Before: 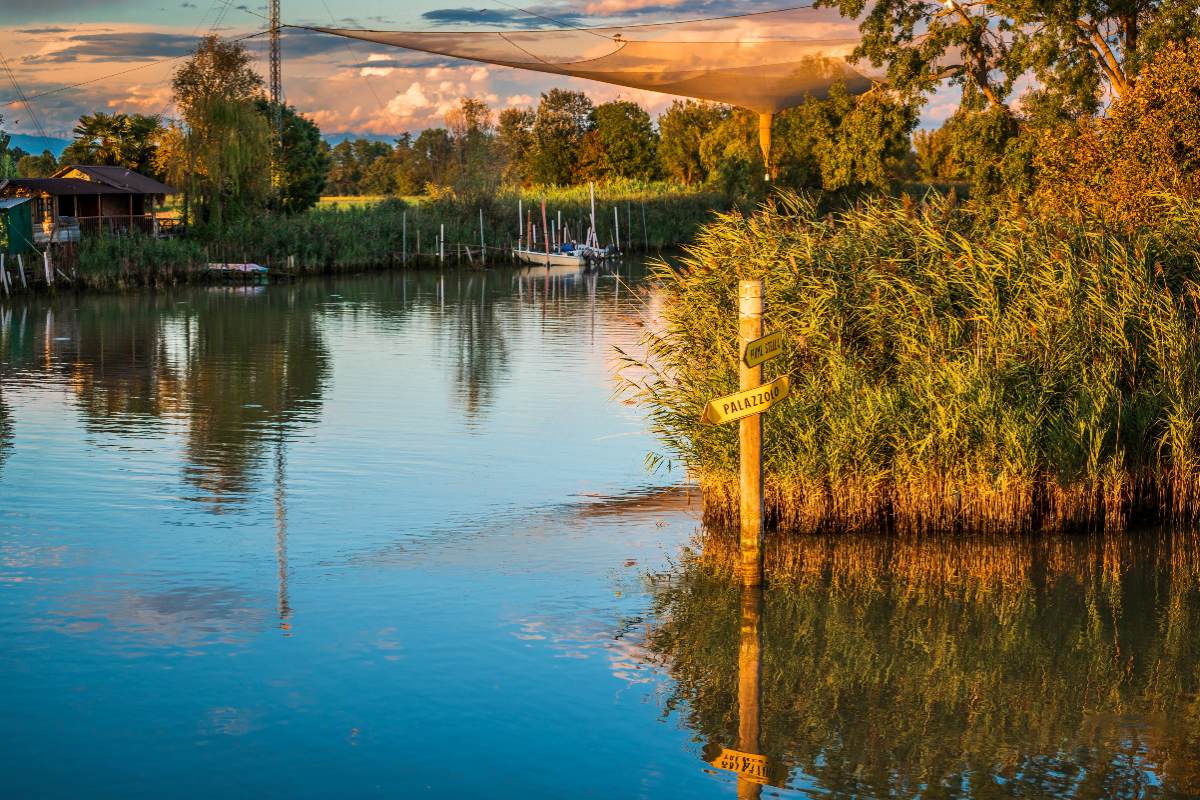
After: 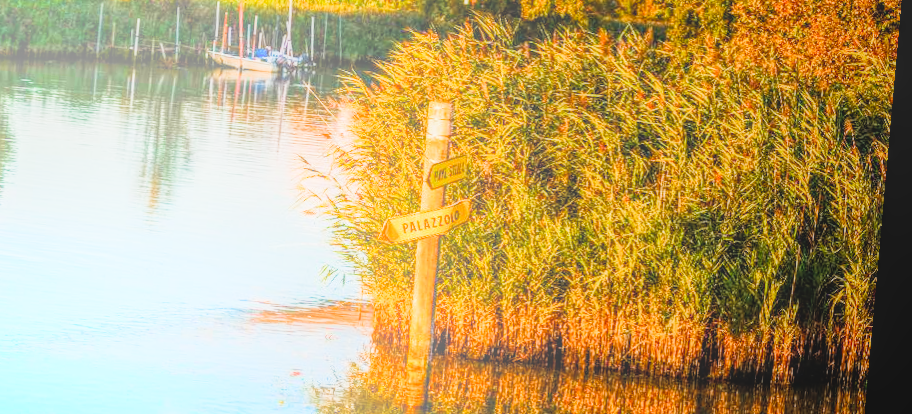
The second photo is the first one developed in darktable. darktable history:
vibrance: on, module defaults
bloom: size 40%
crop and rotate: left 27.938%, top 27.046%, bottom 27.046%
local contrast: highlights 66%, shadows 33%, detail 166%, midtone range 0.2
rotate and perspective: rotation 5.12°, automatic cropping off
exposure: black level correction 0, exposure 1 EV, compensate exposure bias true, compensate highlight preservation false
sigmoid: contrast 1.54, target black 0
color balance: on, module defaults
